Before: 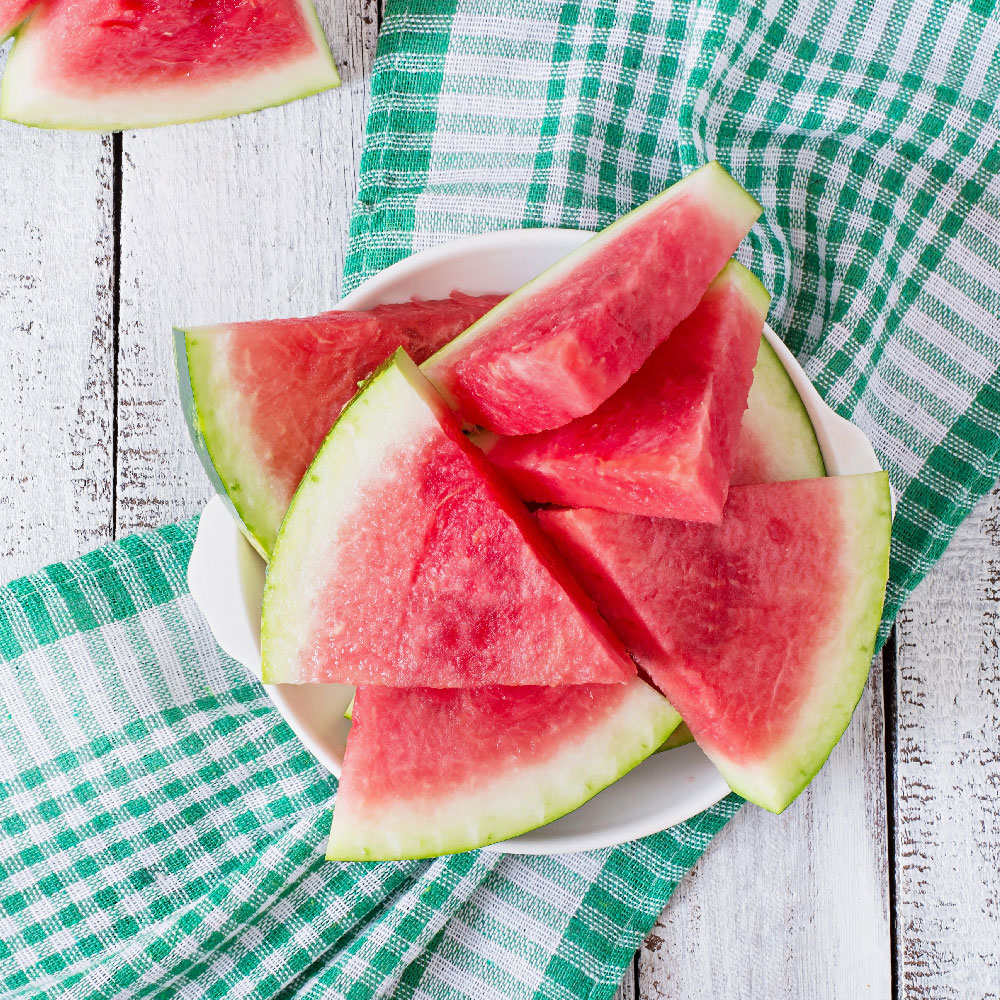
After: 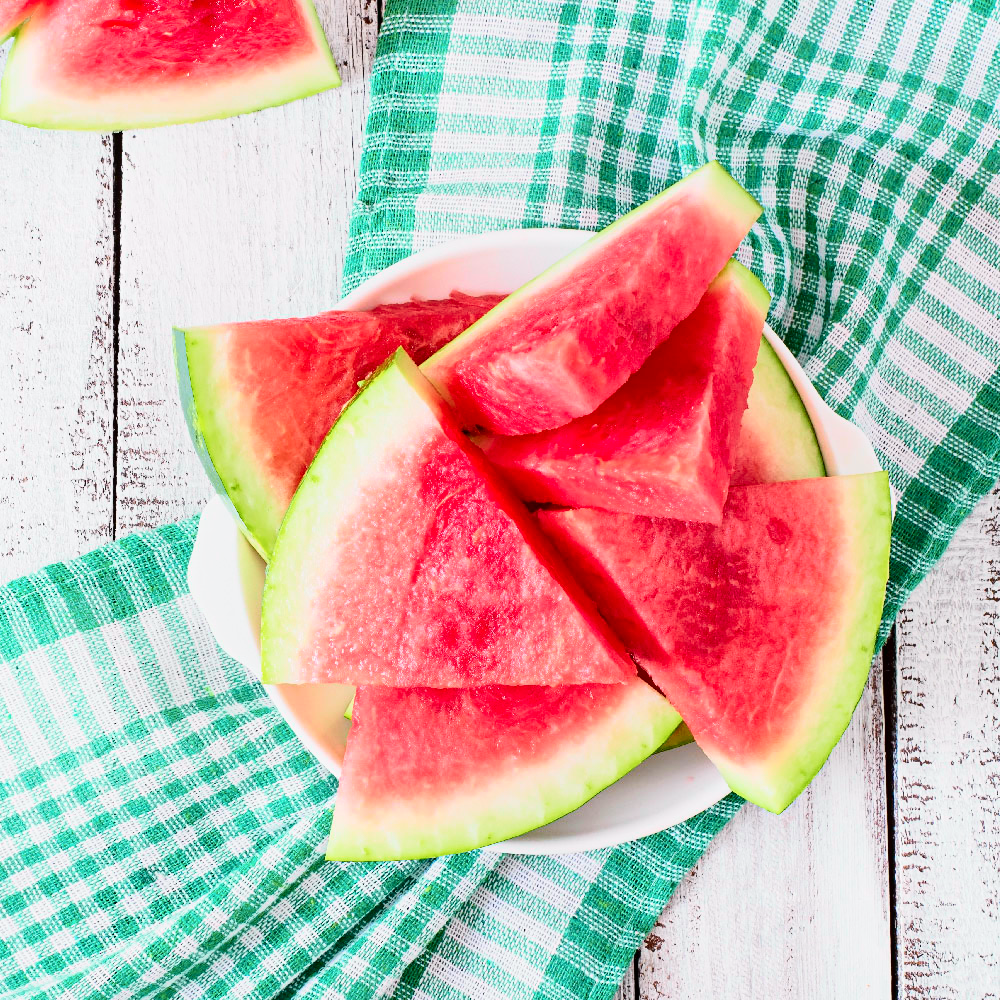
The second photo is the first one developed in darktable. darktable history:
tone curve: curves: ch0 [(0, 0.003) (0.044, 0.025) (0.12, 0.089) (0.197, 0.168) (0.281, 0.273) (0.468, 0.548) (0.583, 0.691) (0.701, 0.815) (0.86, 0.922) (1, 0.982)]; ch1 [(0, 0) (0.232, 0.214) (0.404, 0.376) (0.461, 0.425) (0.493, 0.481) (0.501, 0.5) (0.517, 0.524) (0.55, 0.585) (0.598, 0.651) (0.671, 0.735) (0.796, 0.85) (1, 1)]; ch2 [(0, 0) (0.249, 0.216) (0.357, 0.317) (0.448, 0.432) (0.478, 0.492) (0.498, 0.499) (0.517, 0.527) (0.537, 0.564) (0.569, 0.617) (0.61, 0.659) (0.706, 0.75) (0.808, 0.809) (0.991, 0.968)], color space Lab, independent channels, preserve colors none
